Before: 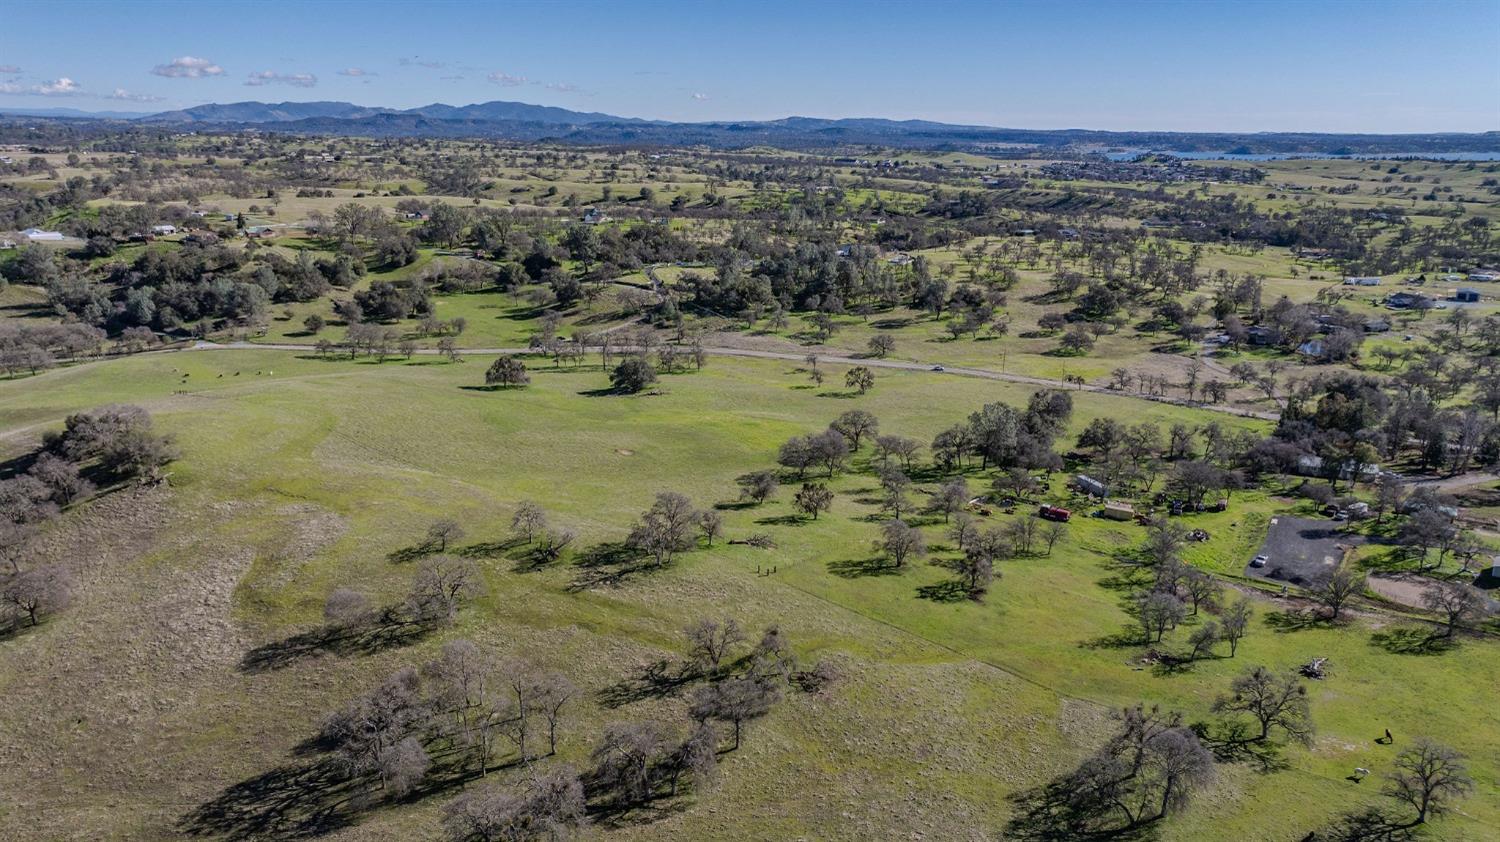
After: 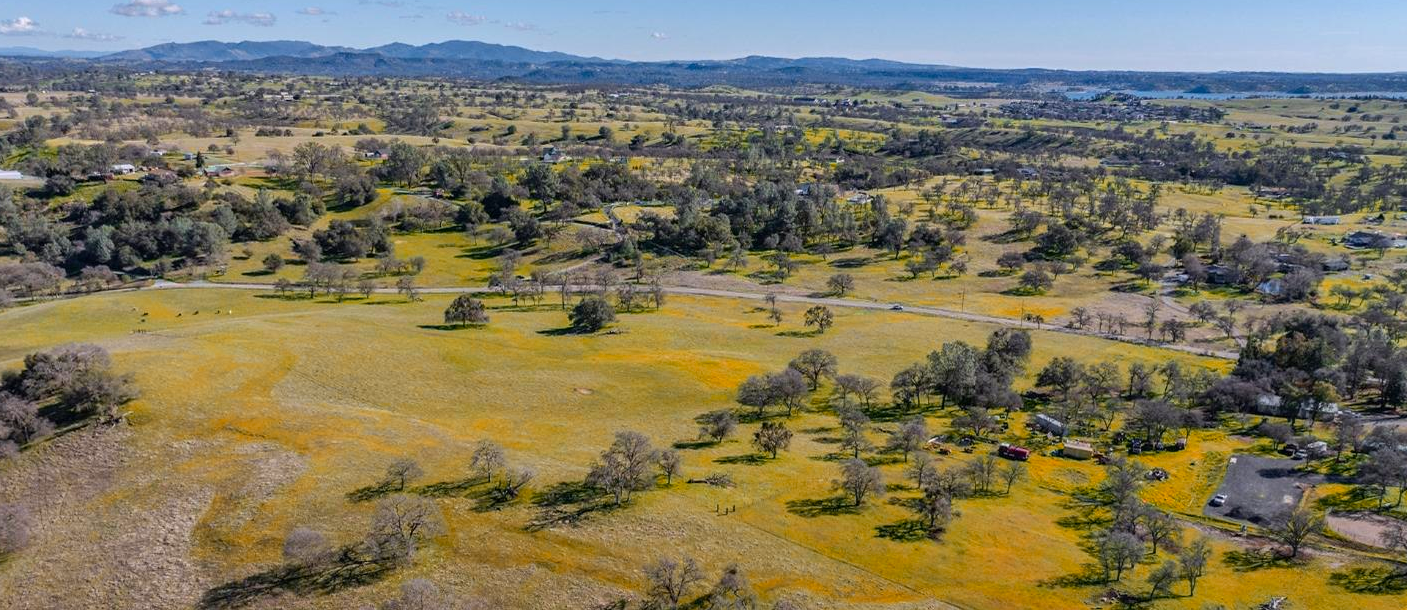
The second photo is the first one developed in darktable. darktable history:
crop: left 2.737%, top 7.287%, right 3.421%, bottom 20.179%
color zones: curves: ch1 [(0.24, 0.634) (0.75, 0.5)]; ch2 [(0.253, 0.437) (0.745, 0.491)], mix 102.12%
exposure: exposure 0.2 EV, compensate highlight preservation false
